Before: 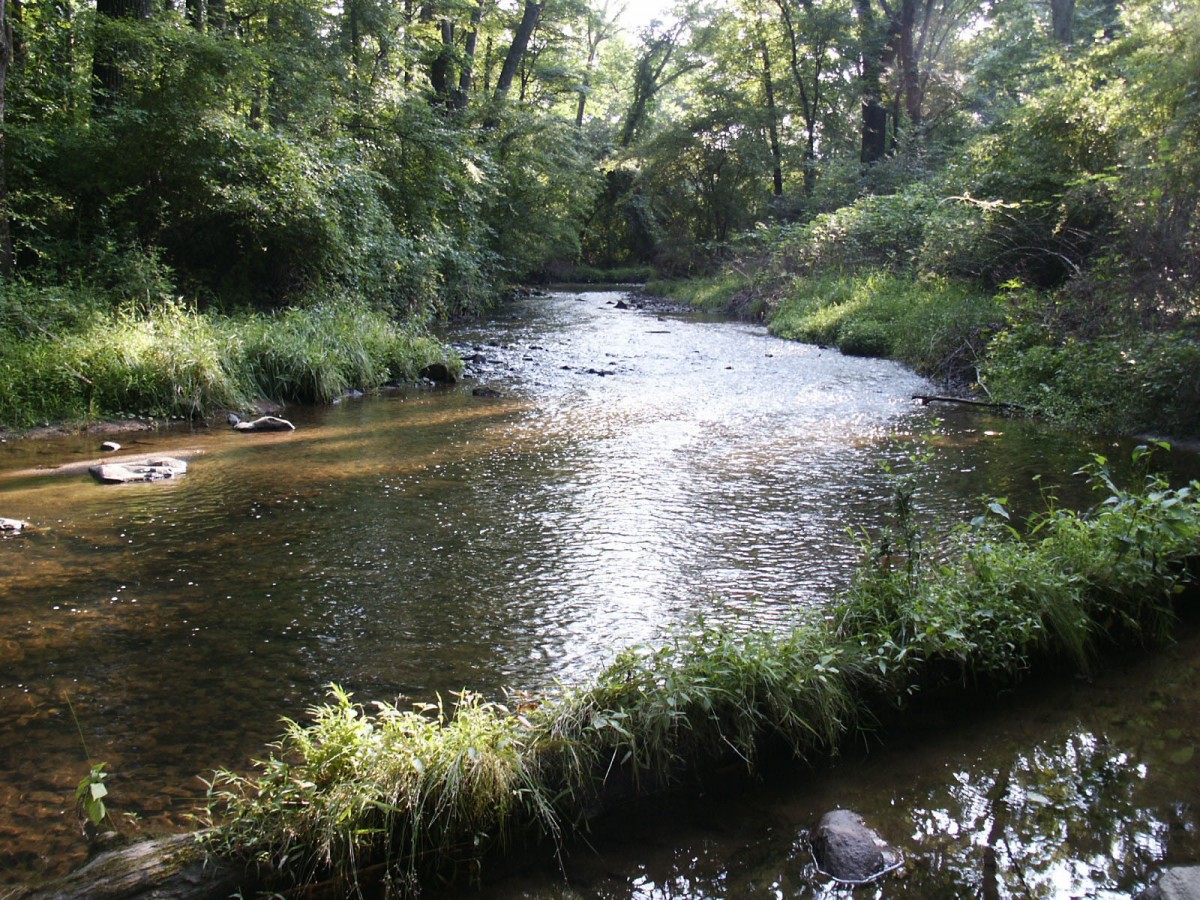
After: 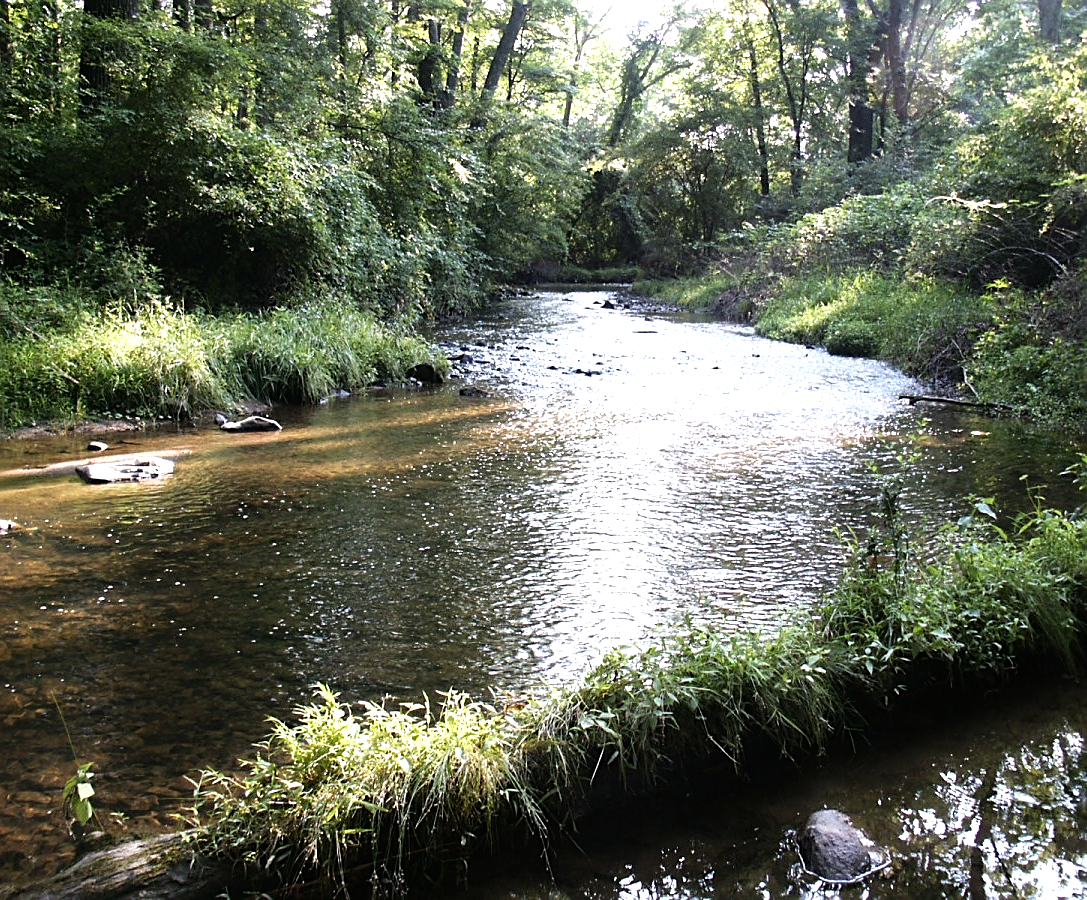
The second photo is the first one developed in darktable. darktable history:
crop and rotate: left 1.111%, right 8.301%
sharpen: on, module defaults
tone equalizer: -8 EV -0.768 EV, -7 EV -0.694 EV, -6 EV -0.575 EV, -5 EV -0.406 EV, -3 EV 0.373 EV, -2 EV 0.6 EV, -1 EV 0.693 EV, +0 EV 0.774 EV
